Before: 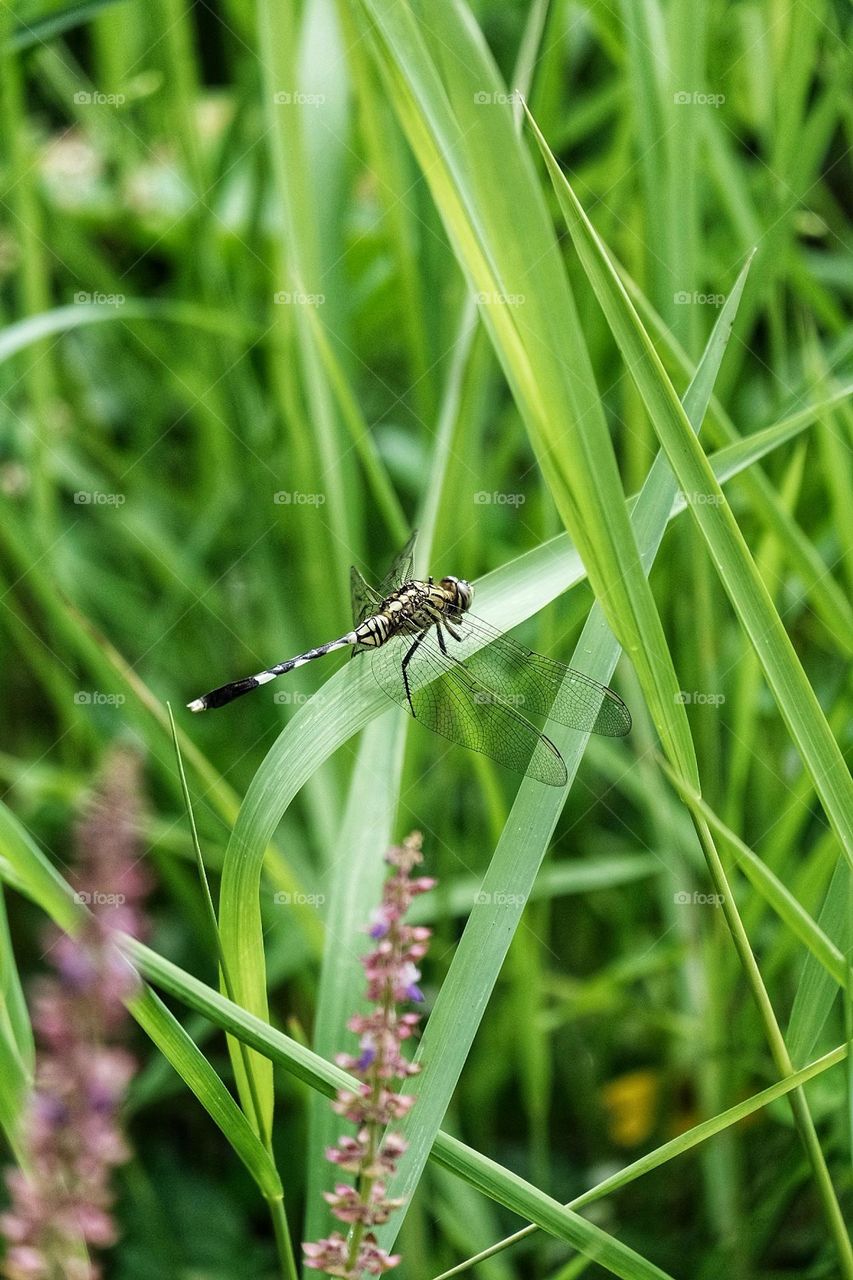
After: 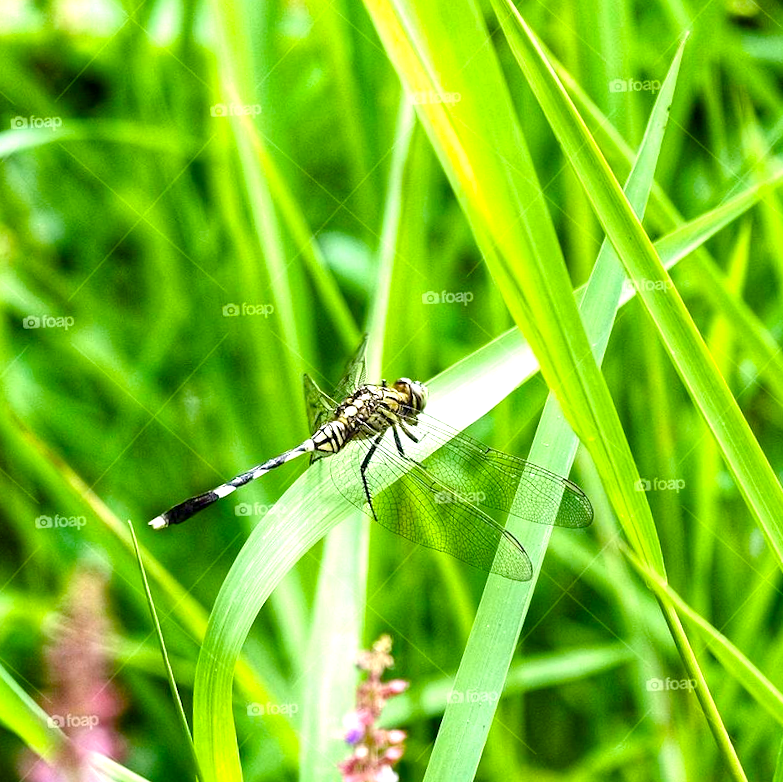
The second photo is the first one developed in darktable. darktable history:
white balance: red 1.009, blue 0.985
rotate and perspective: rotation -3.52°, crop left 0.036, crop right 0.964, crop top 0.081, crop bottom 0.919
exposure: black level correction 0.001, exposure 0.955 EV, compensate exposure bias true, compensate highlight preservation false
color balance rgb: perceptual saturation grading › global saturation 20%, perceptual saturation grading › highlights -25%, perceptual saturation grading › shadows 25%, global vibrance 50%
crop: left 5.596%, top 10.314%, right 3.534%, bottom 19.395%
